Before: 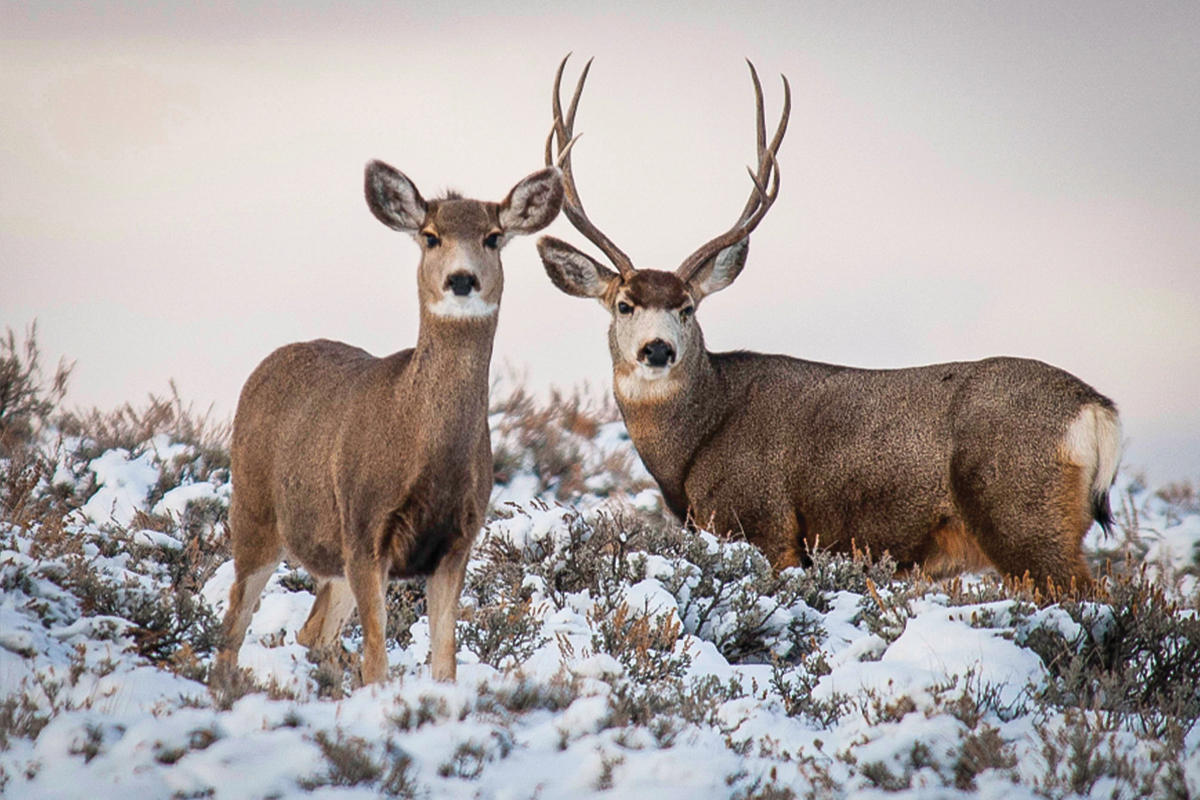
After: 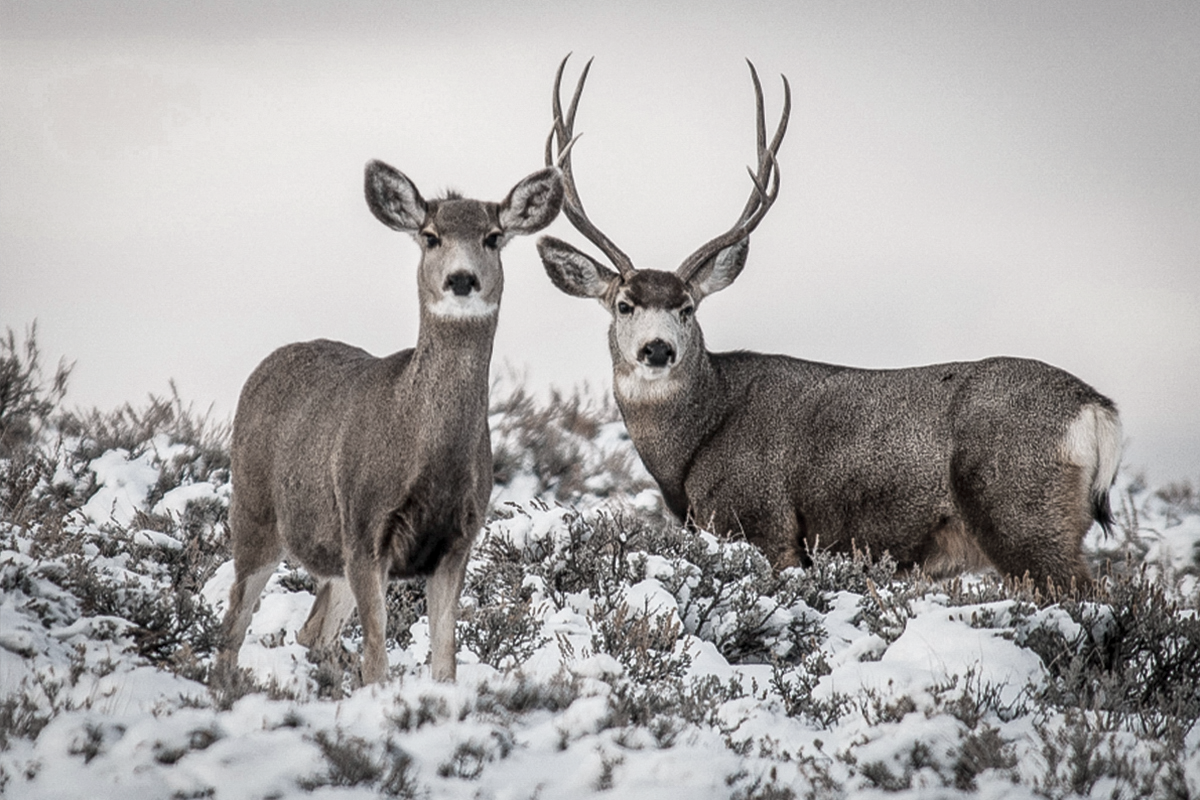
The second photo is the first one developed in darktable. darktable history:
local contrast: on, module defaults
color zones: curves: ch1 [(0, 0.153) (0.143, 0.15) (0.286, 0.151) (0.429, 0.152) (0.571, 0.152) (0.714, 0.151) (0.857, 0.151) (1, 0.153)]
